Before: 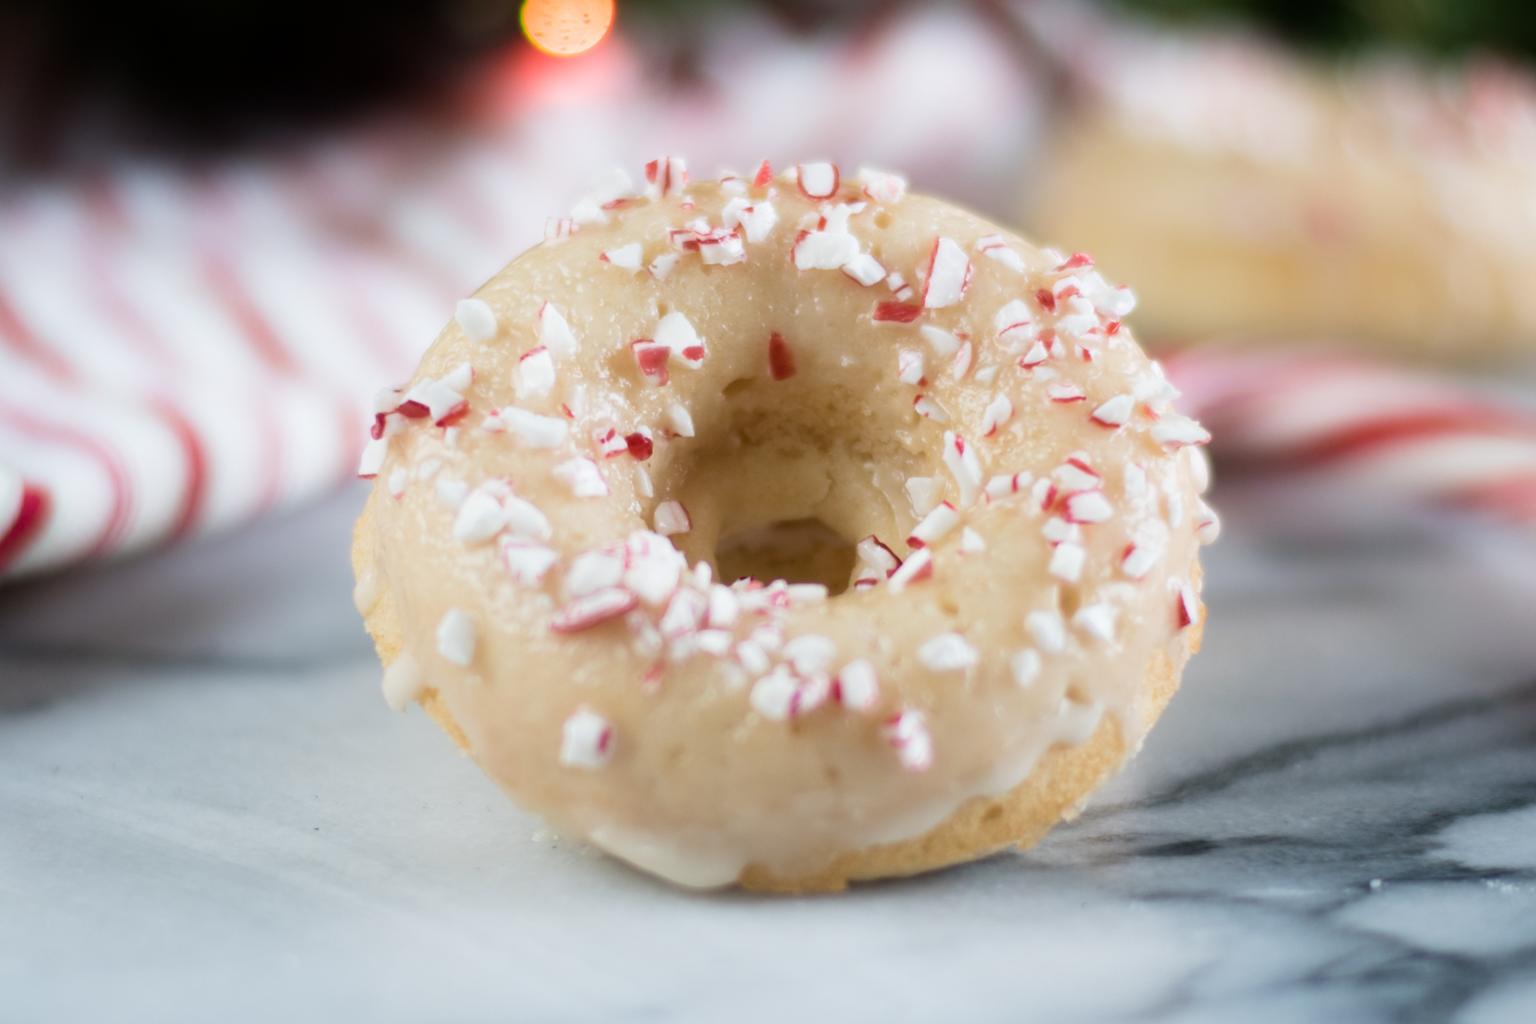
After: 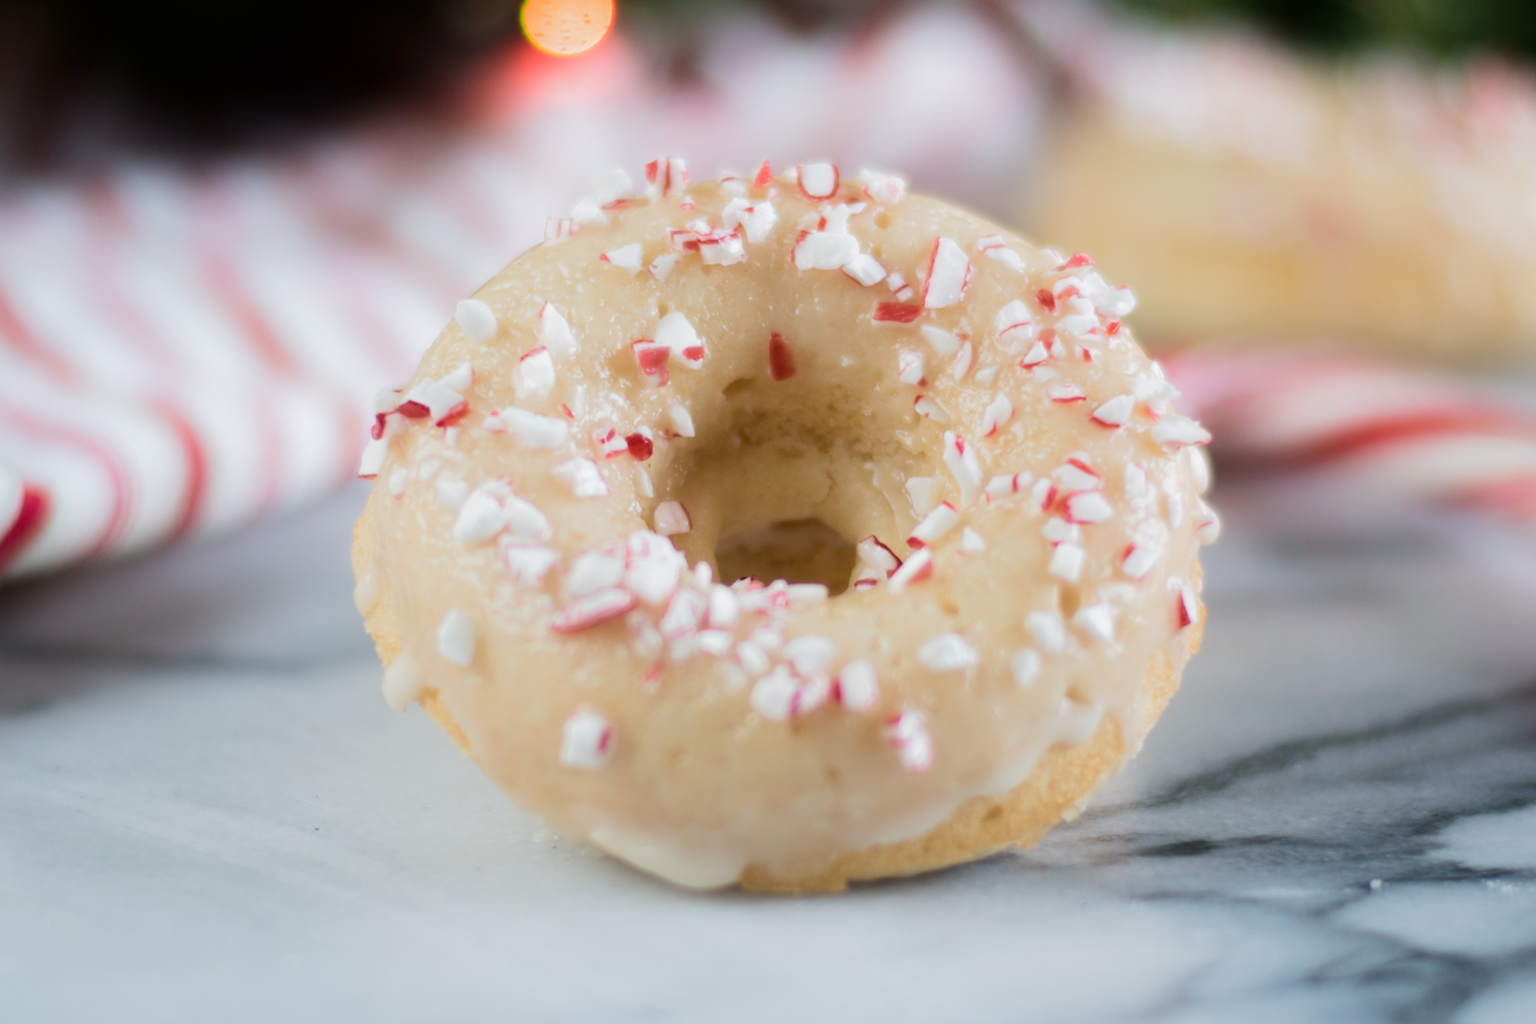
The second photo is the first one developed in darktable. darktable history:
tone equalizer: on, module defaults
base curve: curves: ch0 [(0, 0) (0.235, 0.266) (0.503, 0.496) (0.786, 0.72) (1, 1)]
